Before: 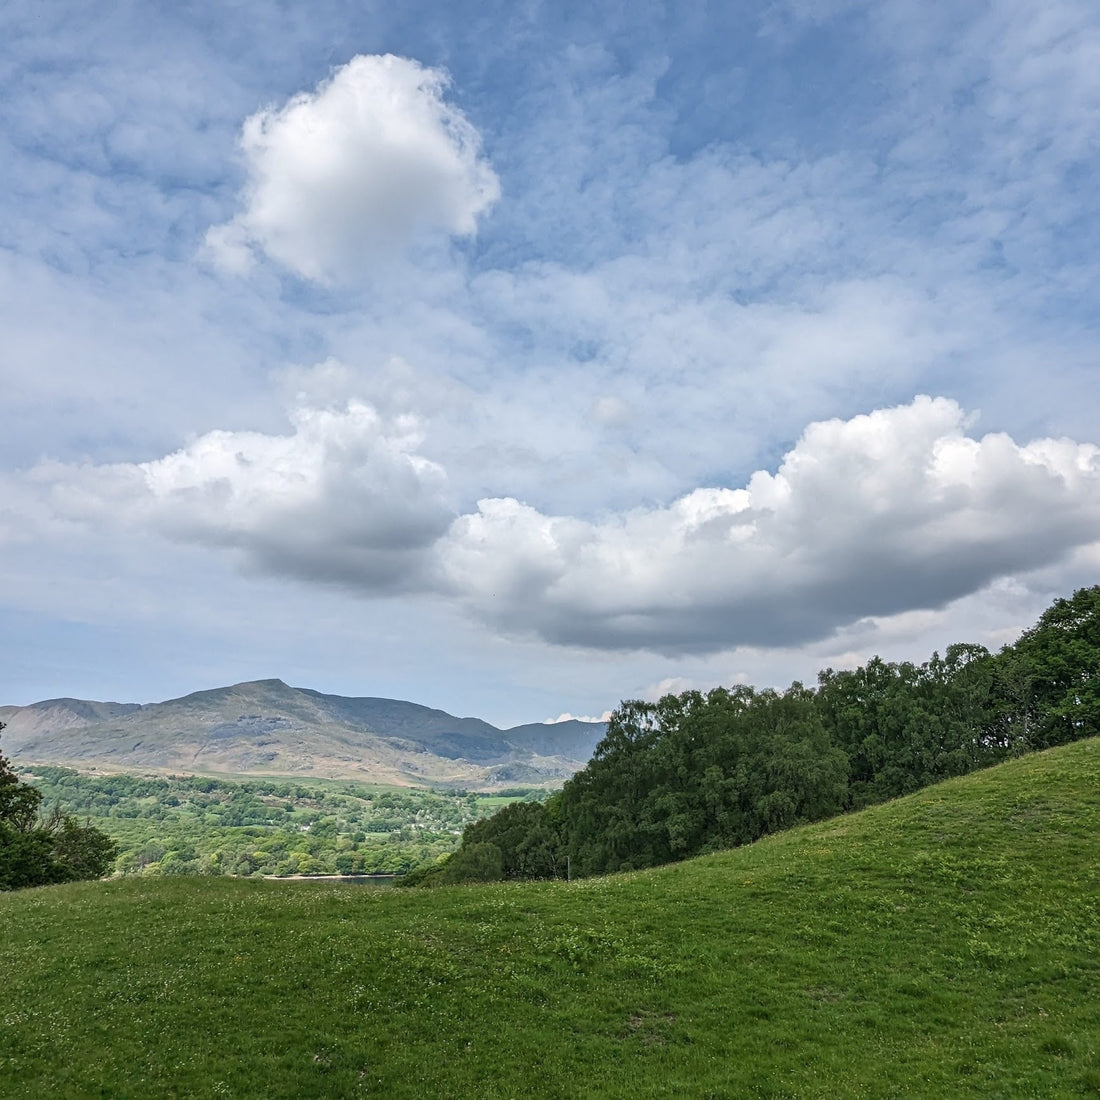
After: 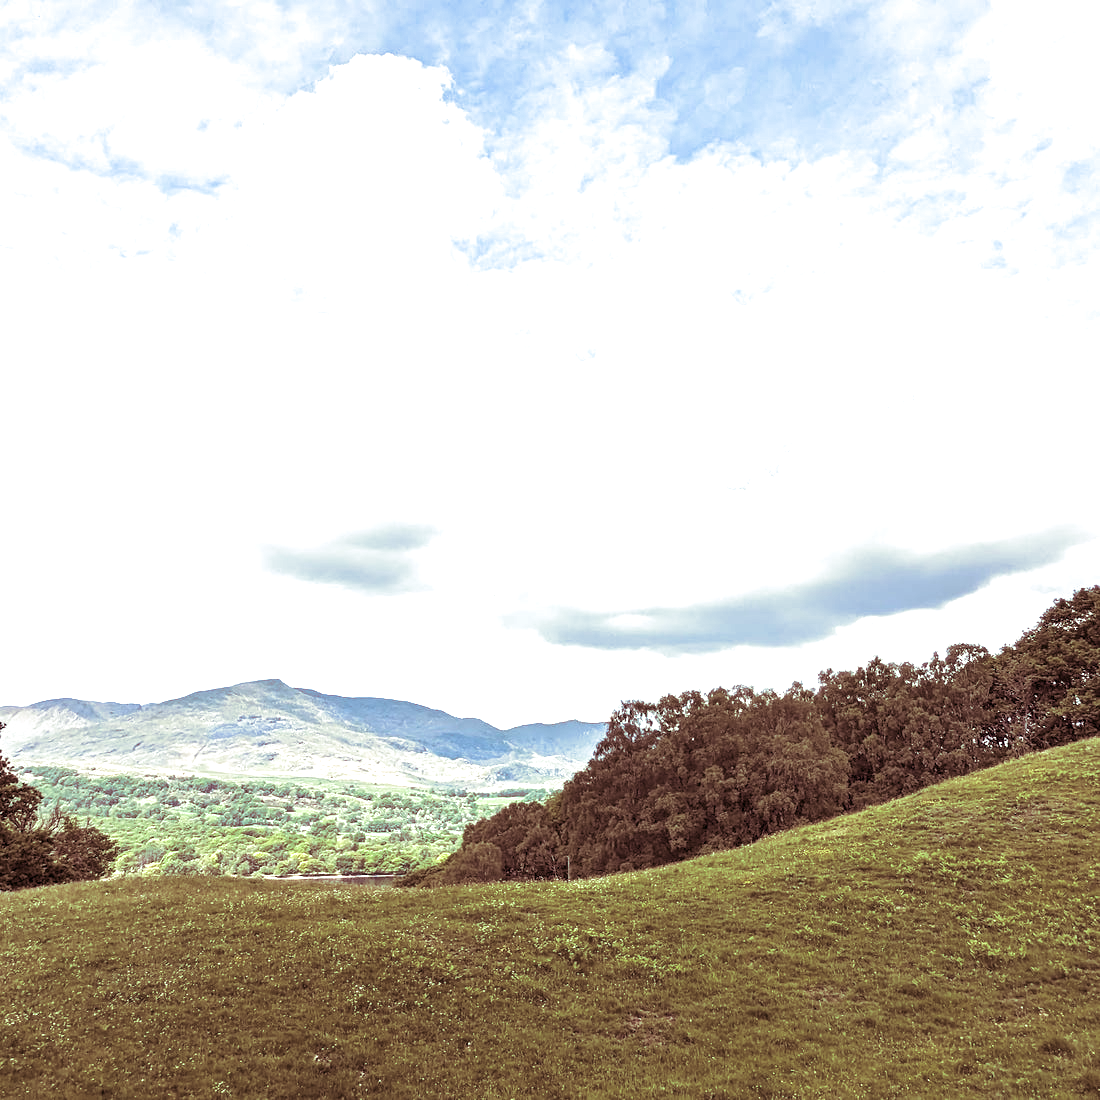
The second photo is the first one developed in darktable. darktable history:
split-toning: compress 20%
exposure: black level correction 0.001, exposure 1.3 EV, compensate highlight preservation false
